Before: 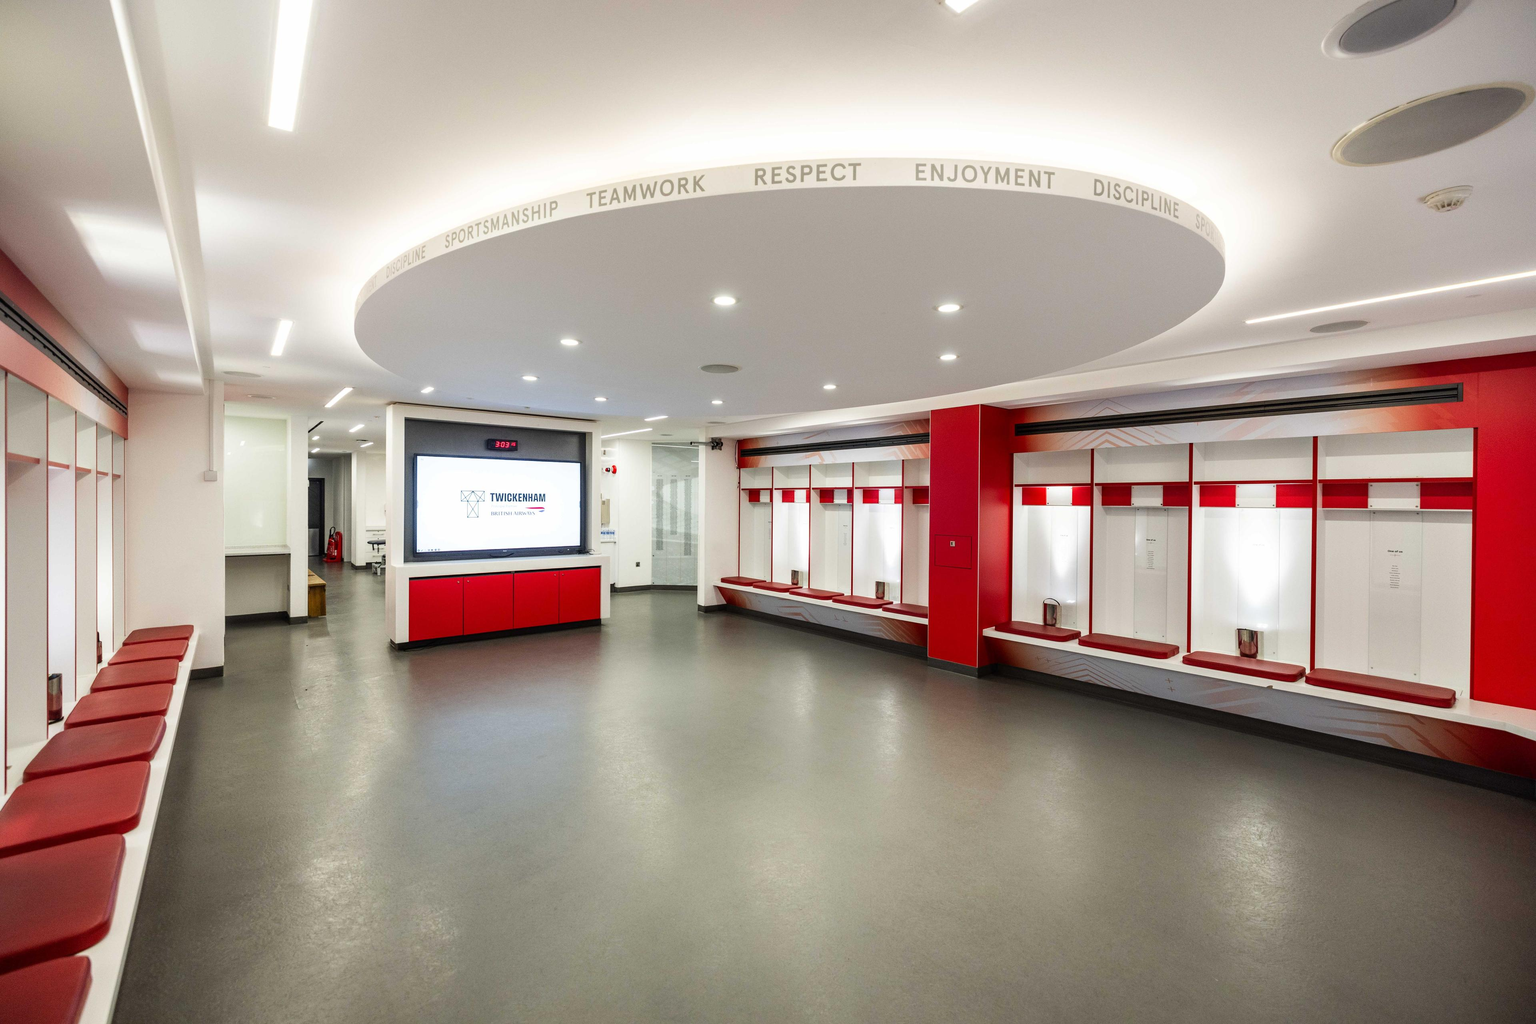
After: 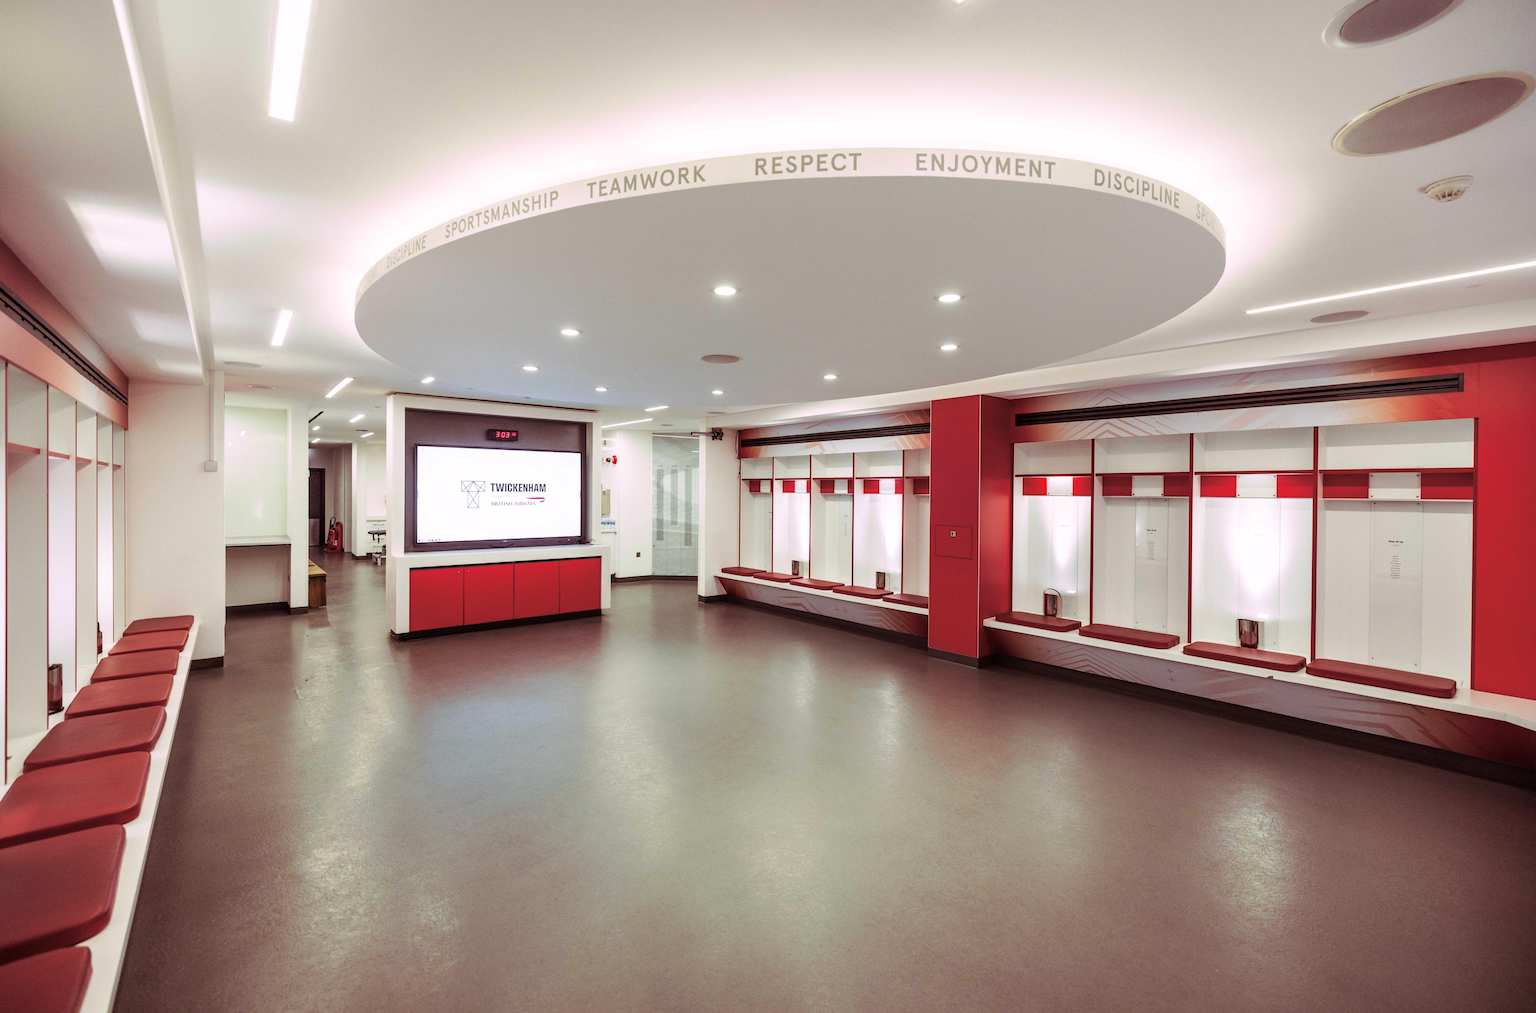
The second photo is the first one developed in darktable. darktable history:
split-toning: highlights › hue 298.8°, highlights › saturation 0.73, compress 41.76%
crop: top 1.049%, right 0.001%
